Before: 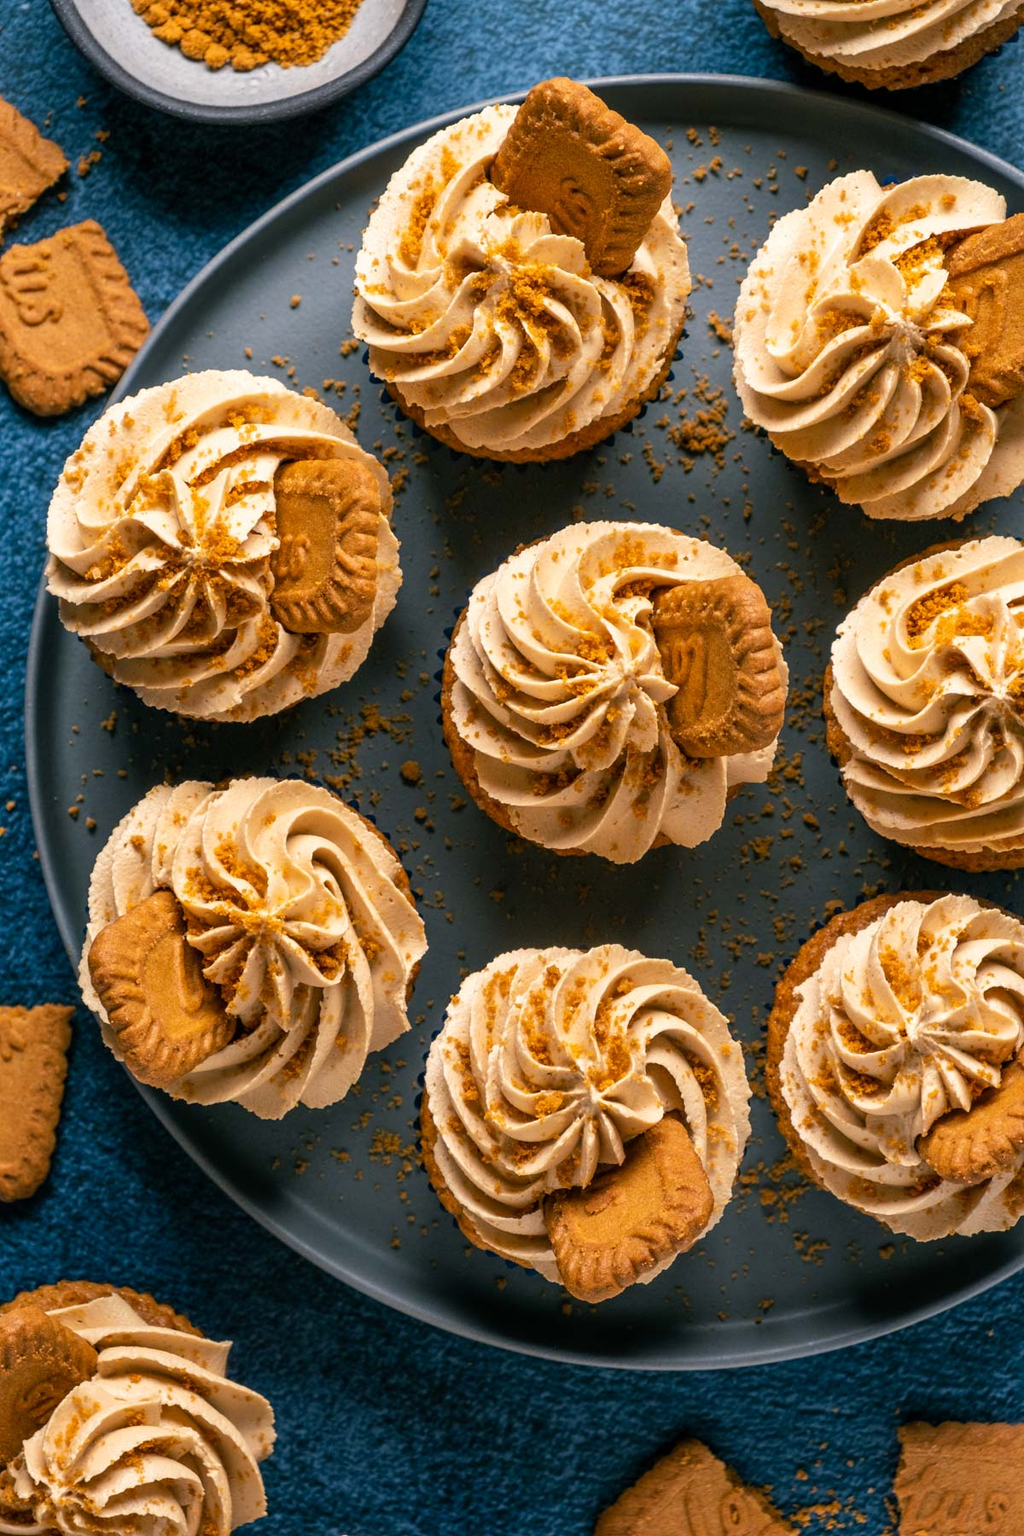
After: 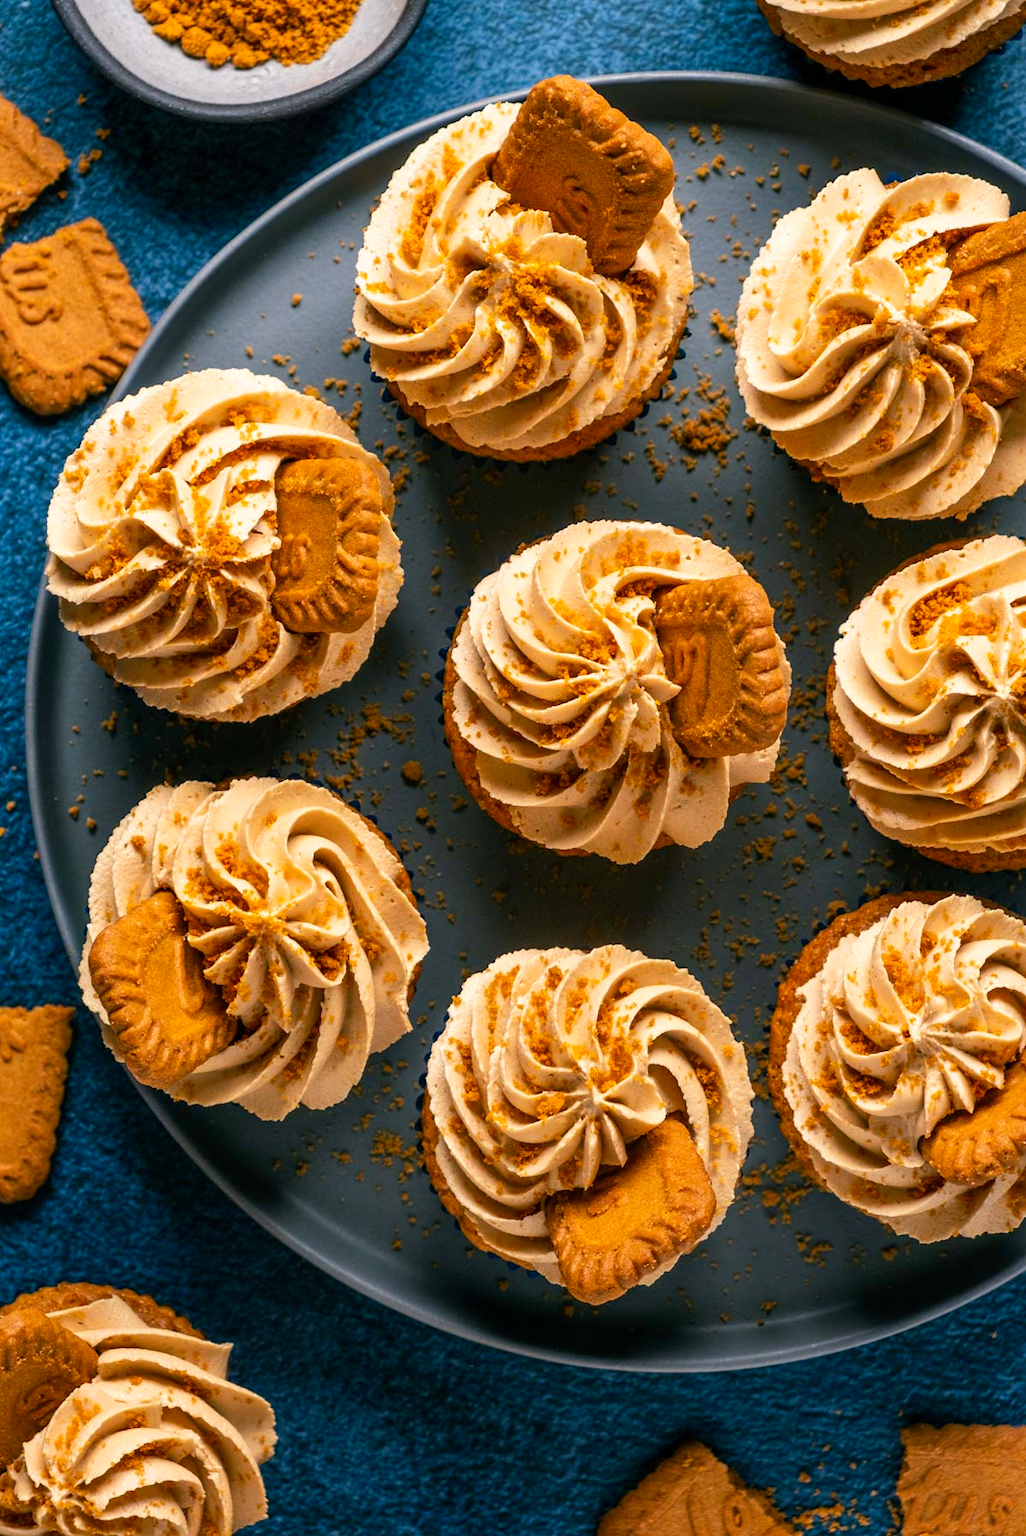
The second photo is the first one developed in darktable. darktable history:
crop: top 0.218%, bottom 0.101%
contrast brightness saturation: contrast 0.08, saturation 0.201
